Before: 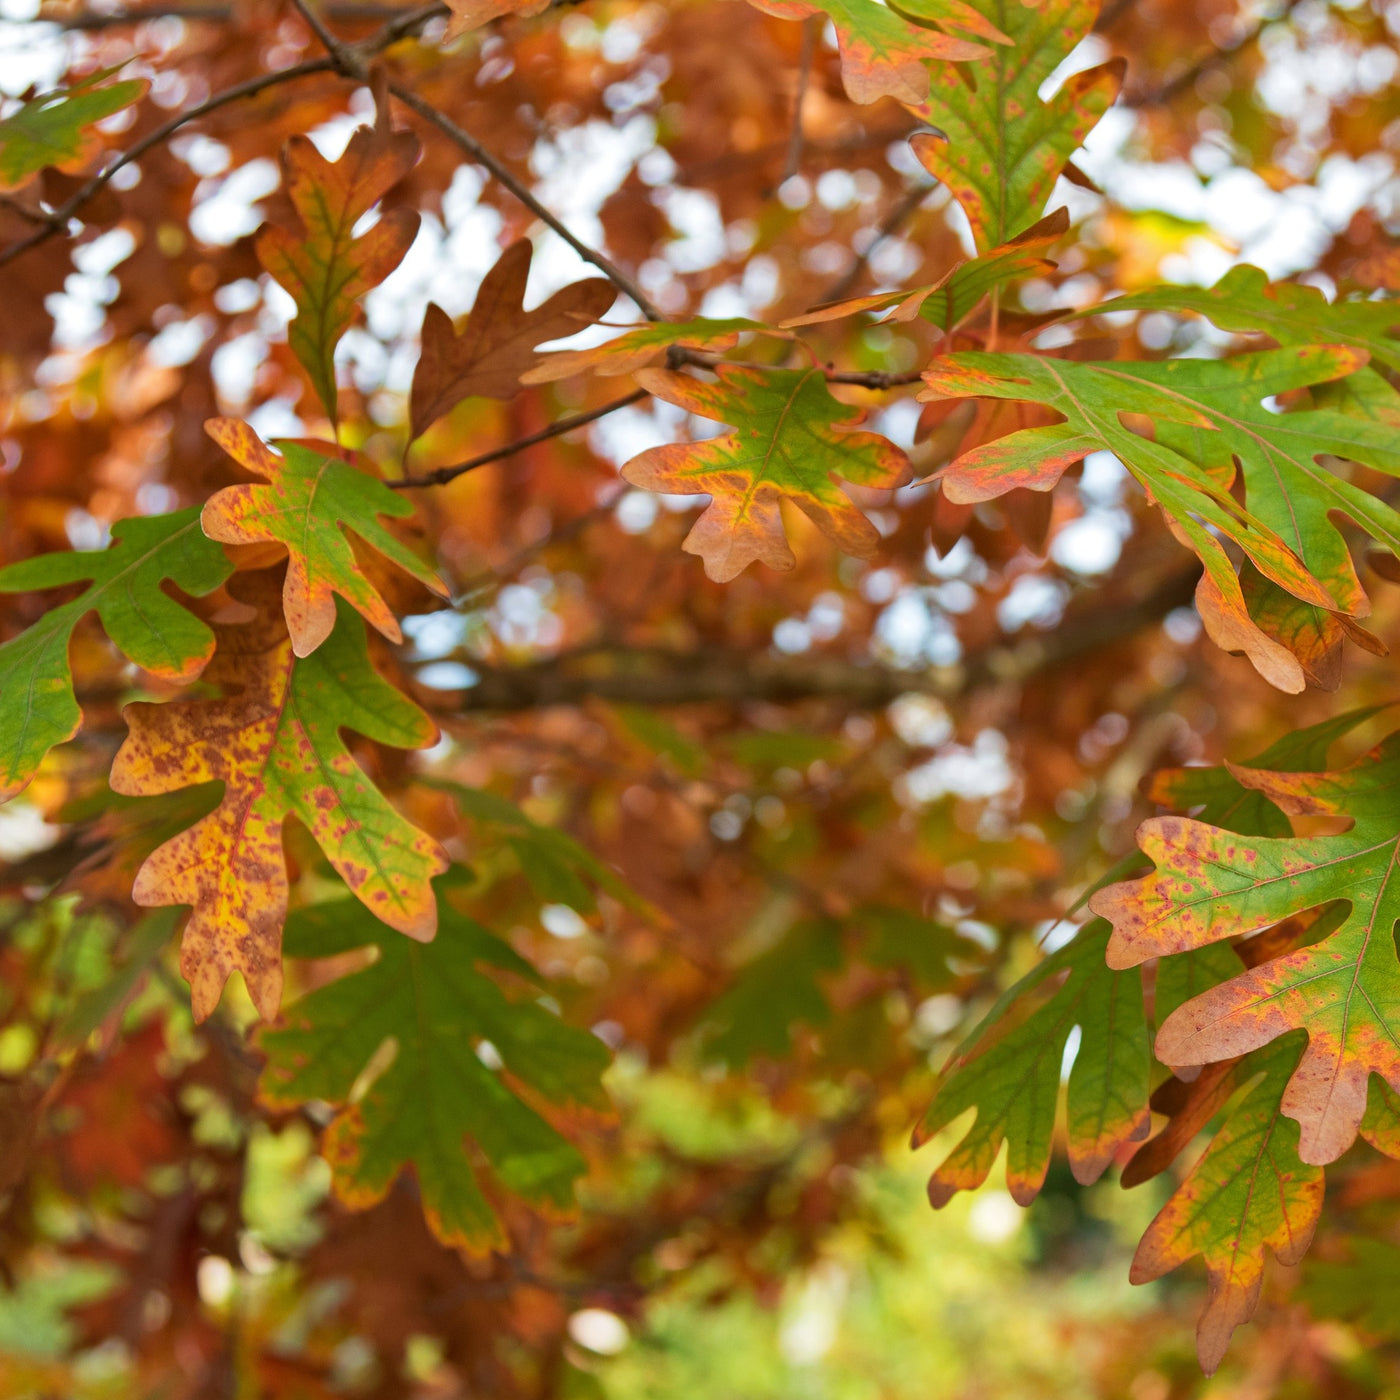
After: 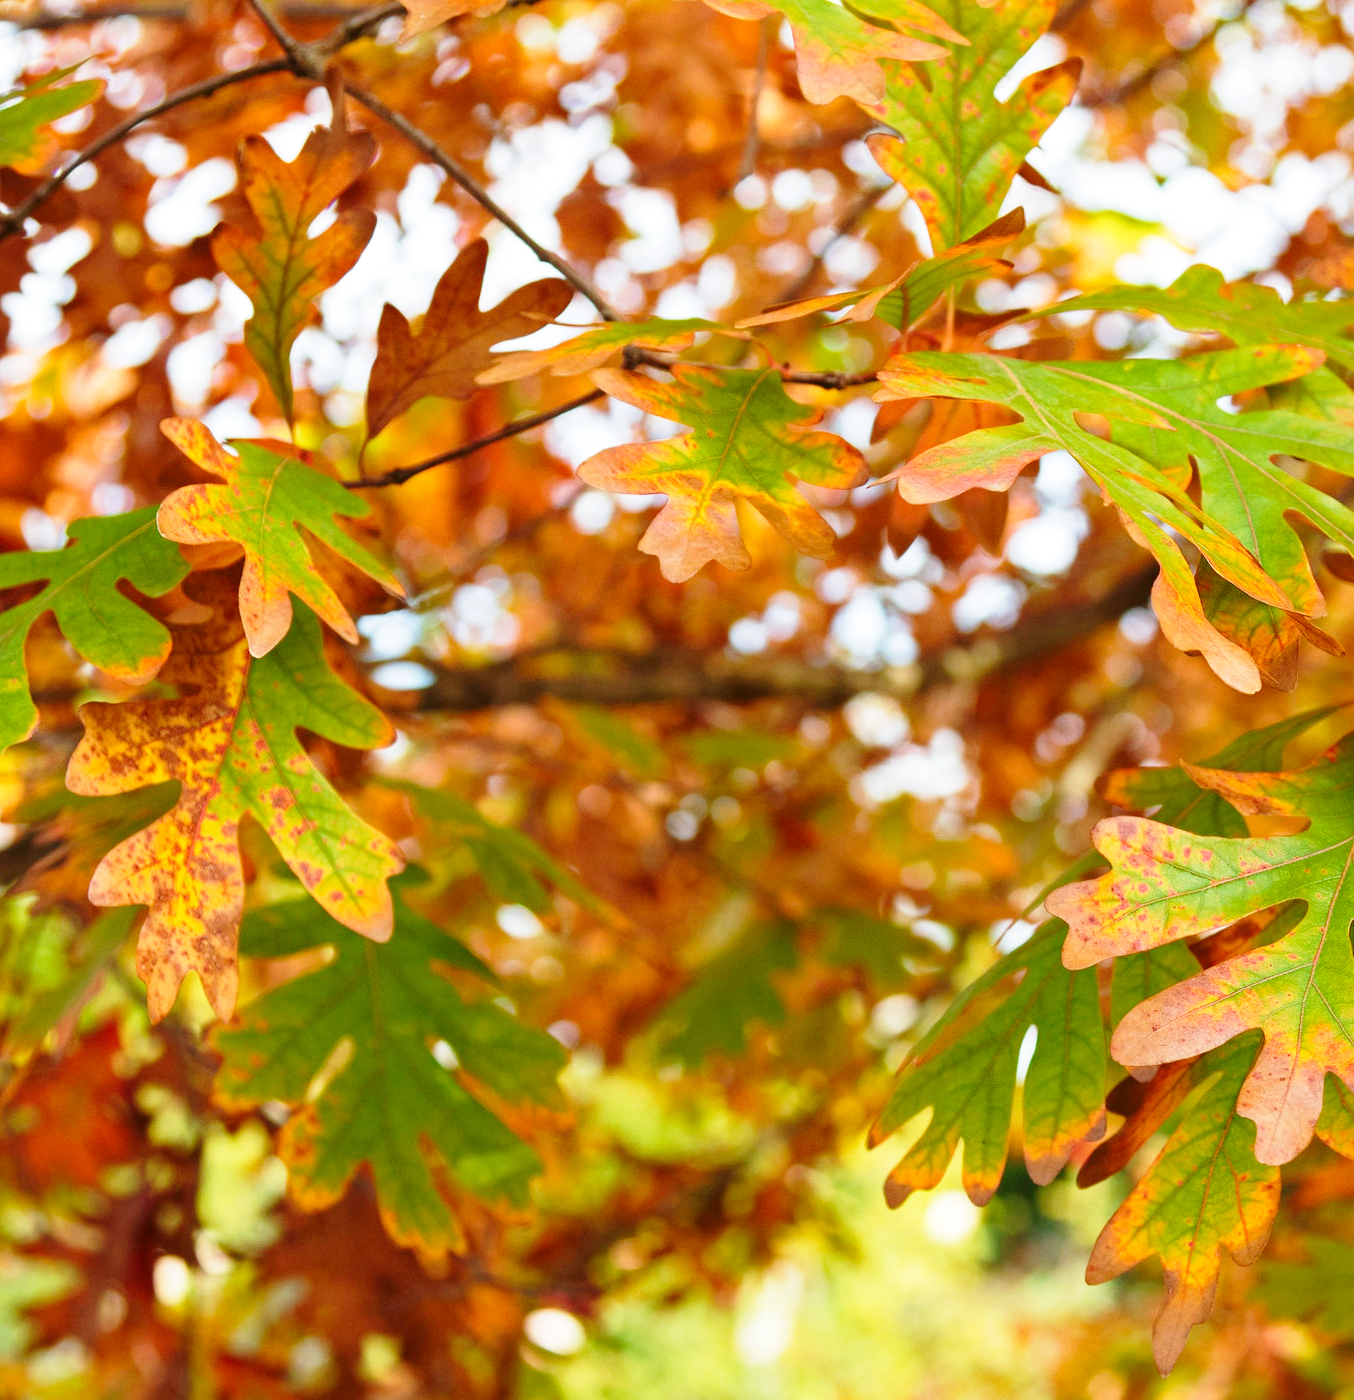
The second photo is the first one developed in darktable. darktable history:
crop and rotate: left 3.238%
exposure: exposure 0 EV, compensate highlight preservation false
base curve: curves: ch0 [(0, 0) (0.028, 0.03) (0.121, 0.232) (0.46, 0.748) (0.859, 0.968) (1, 1)], preserve colors none
